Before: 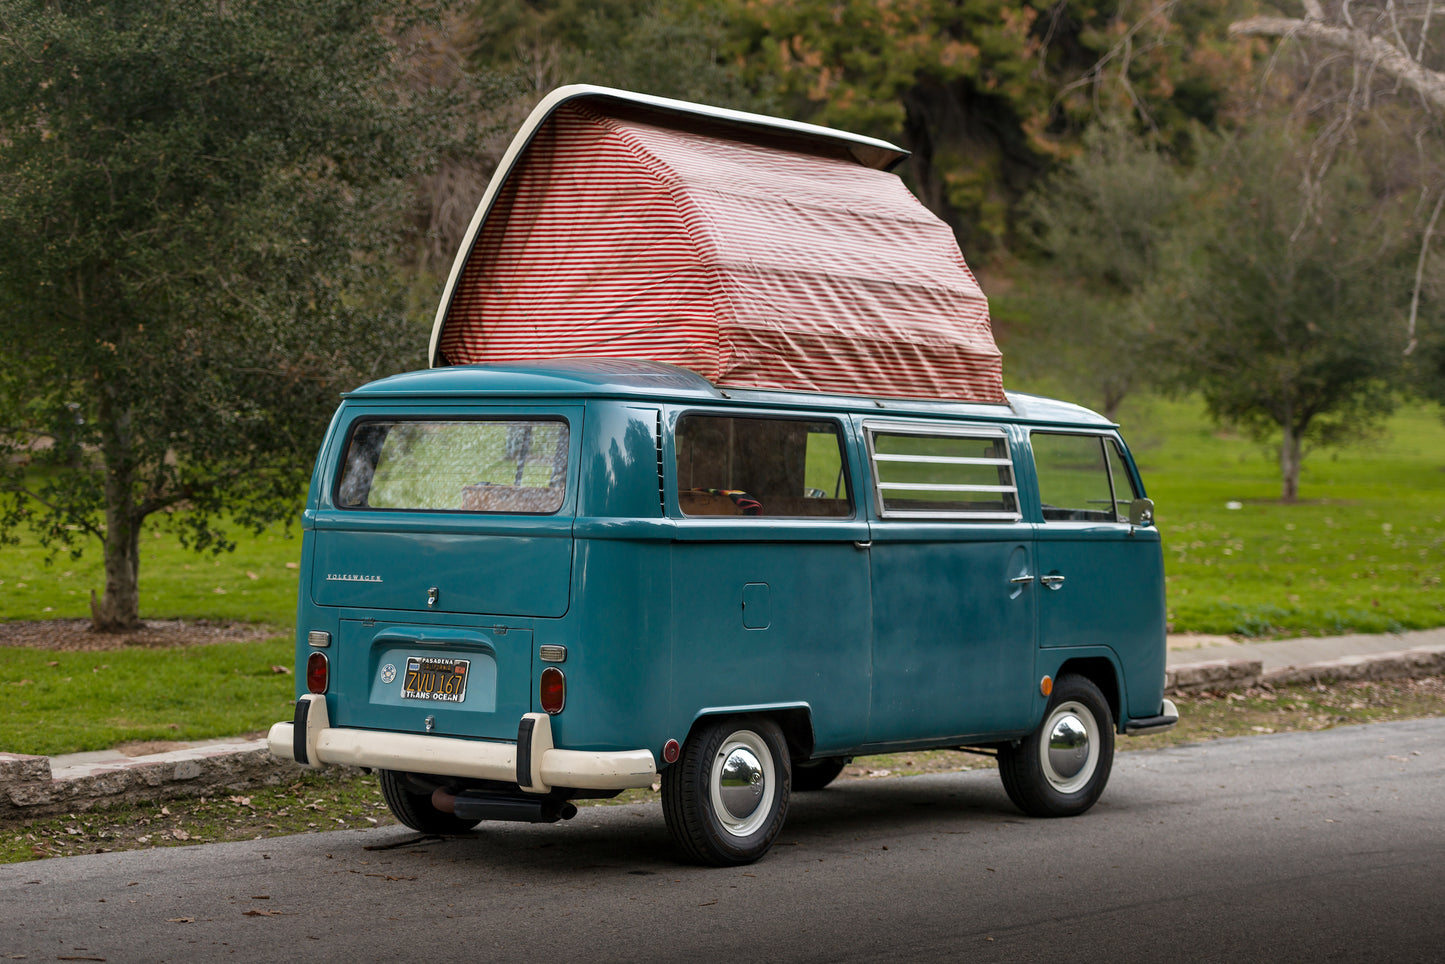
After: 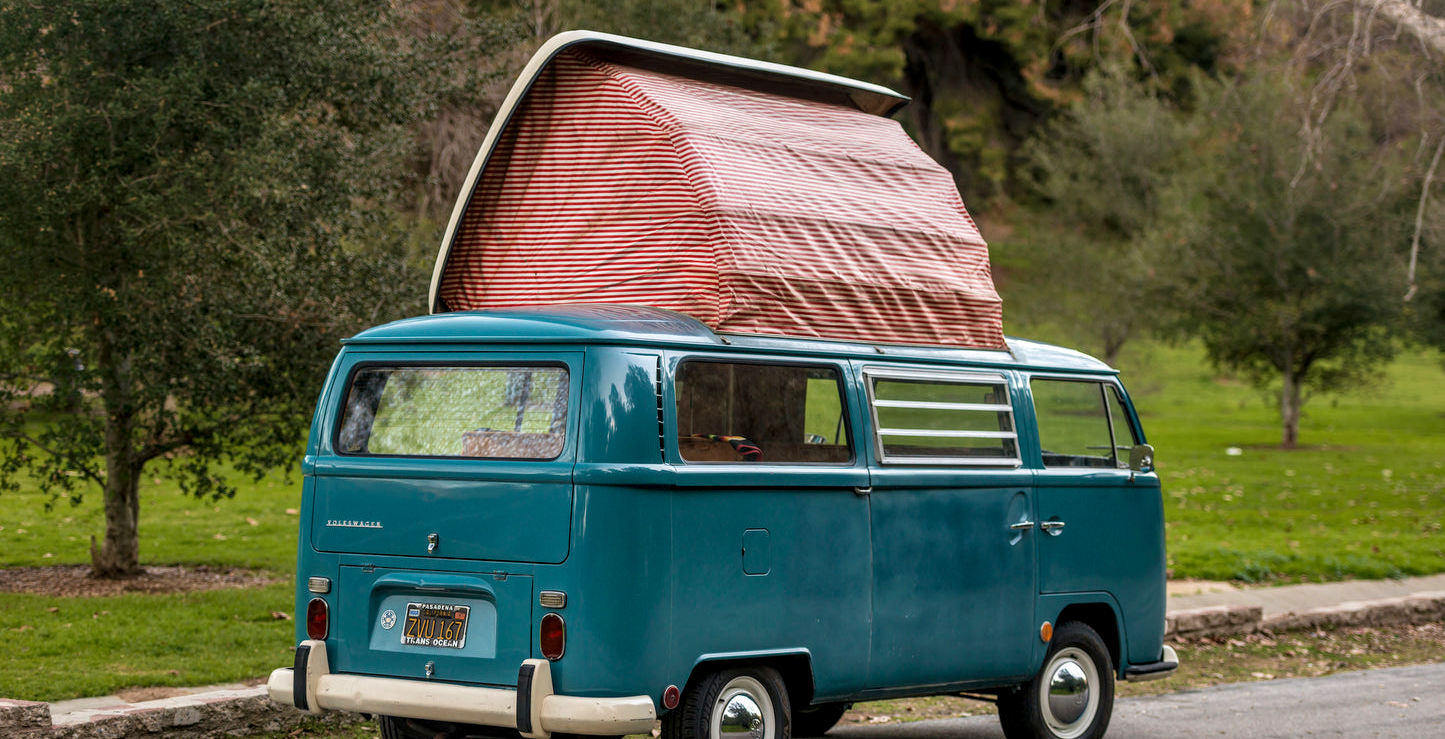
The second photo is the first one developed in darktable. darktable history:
local contrast: detail 130%
velvia: on, module defaults
crop: top 5.667%, bottom 17.637%
